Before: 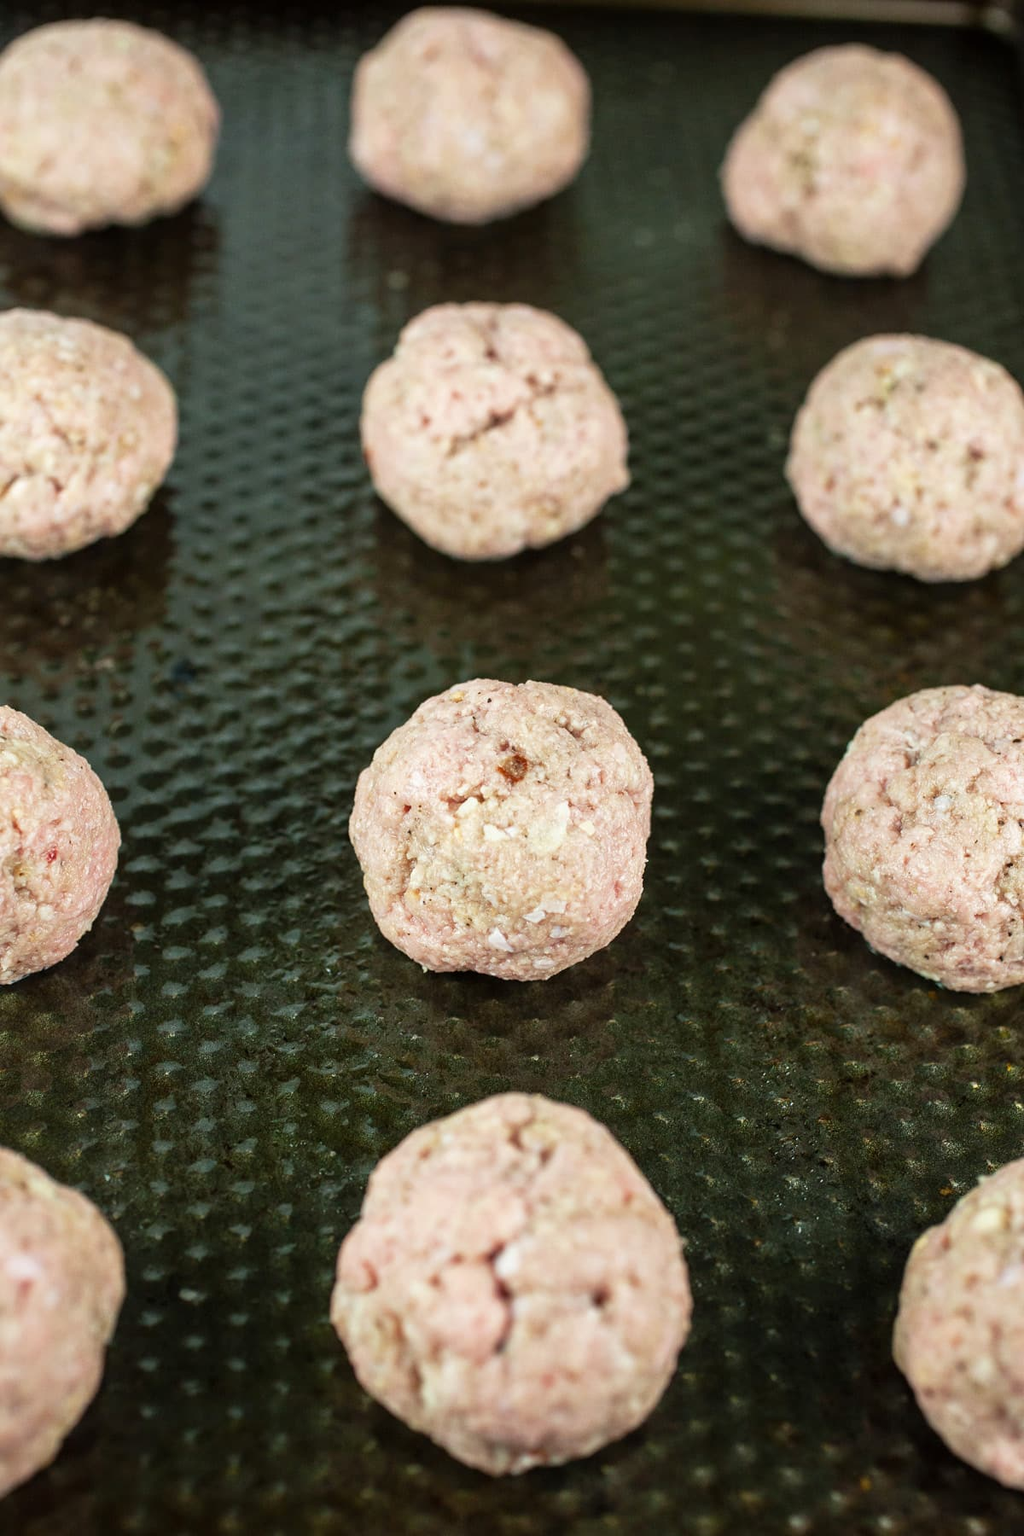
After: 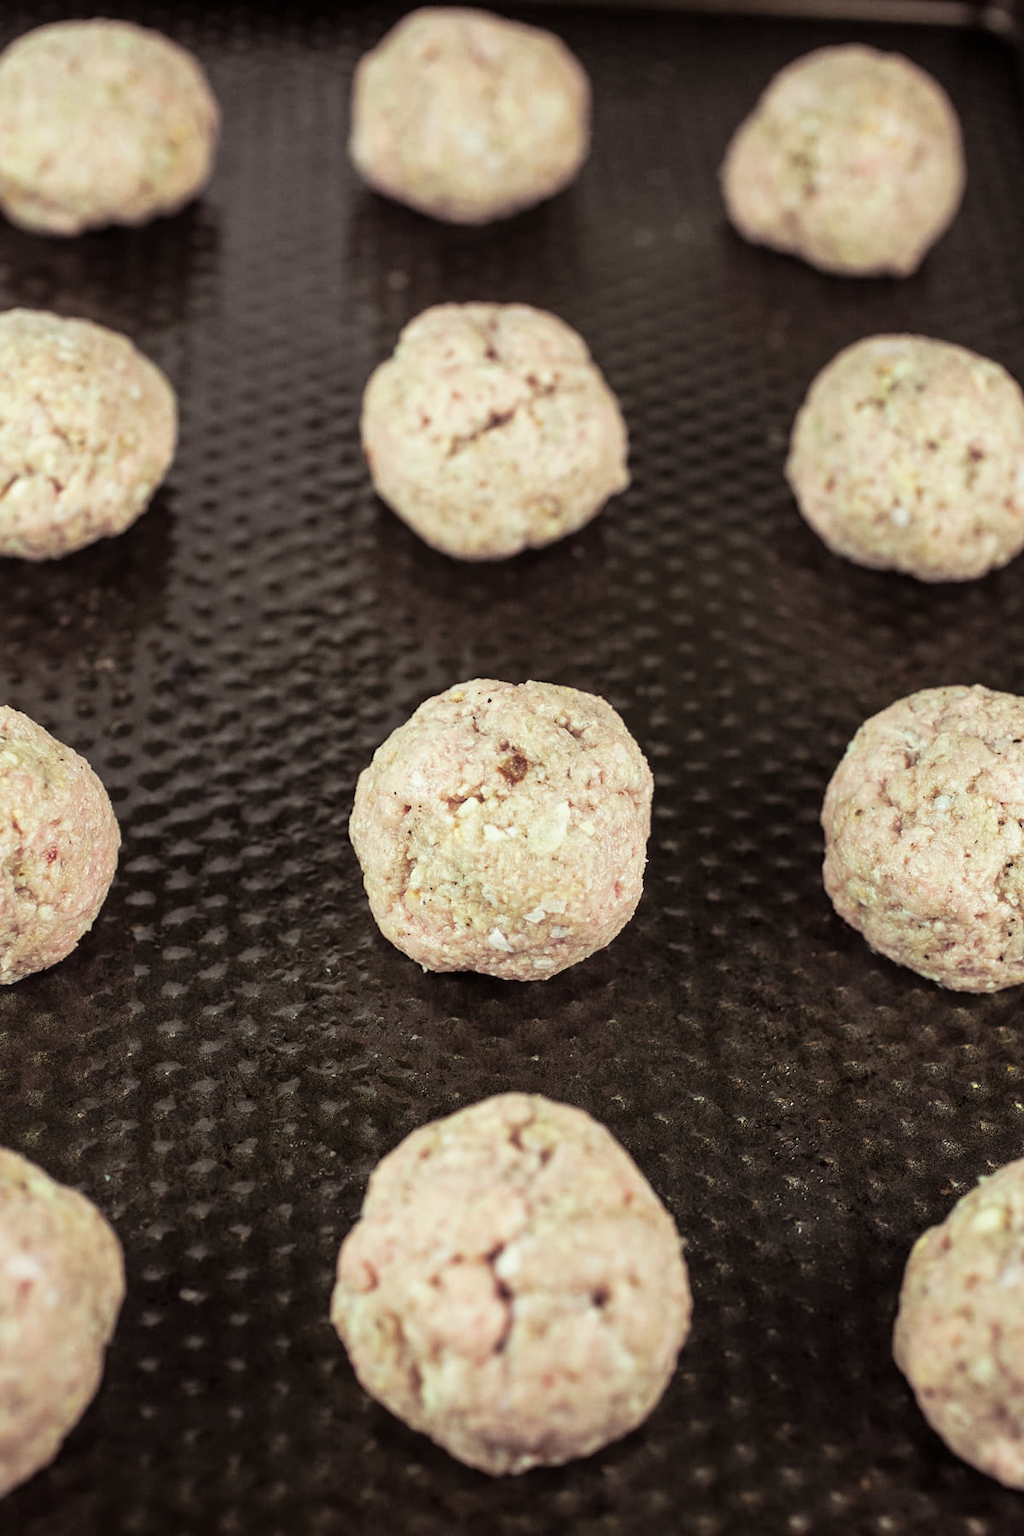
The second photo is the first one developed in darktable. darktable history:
split-toning: shadows › saturation 0.24, highlights › hue 54°, highlights › saturation 0.24
color correction: highlights a* -4.73, highlights b* 5.06, saturation 0.97
